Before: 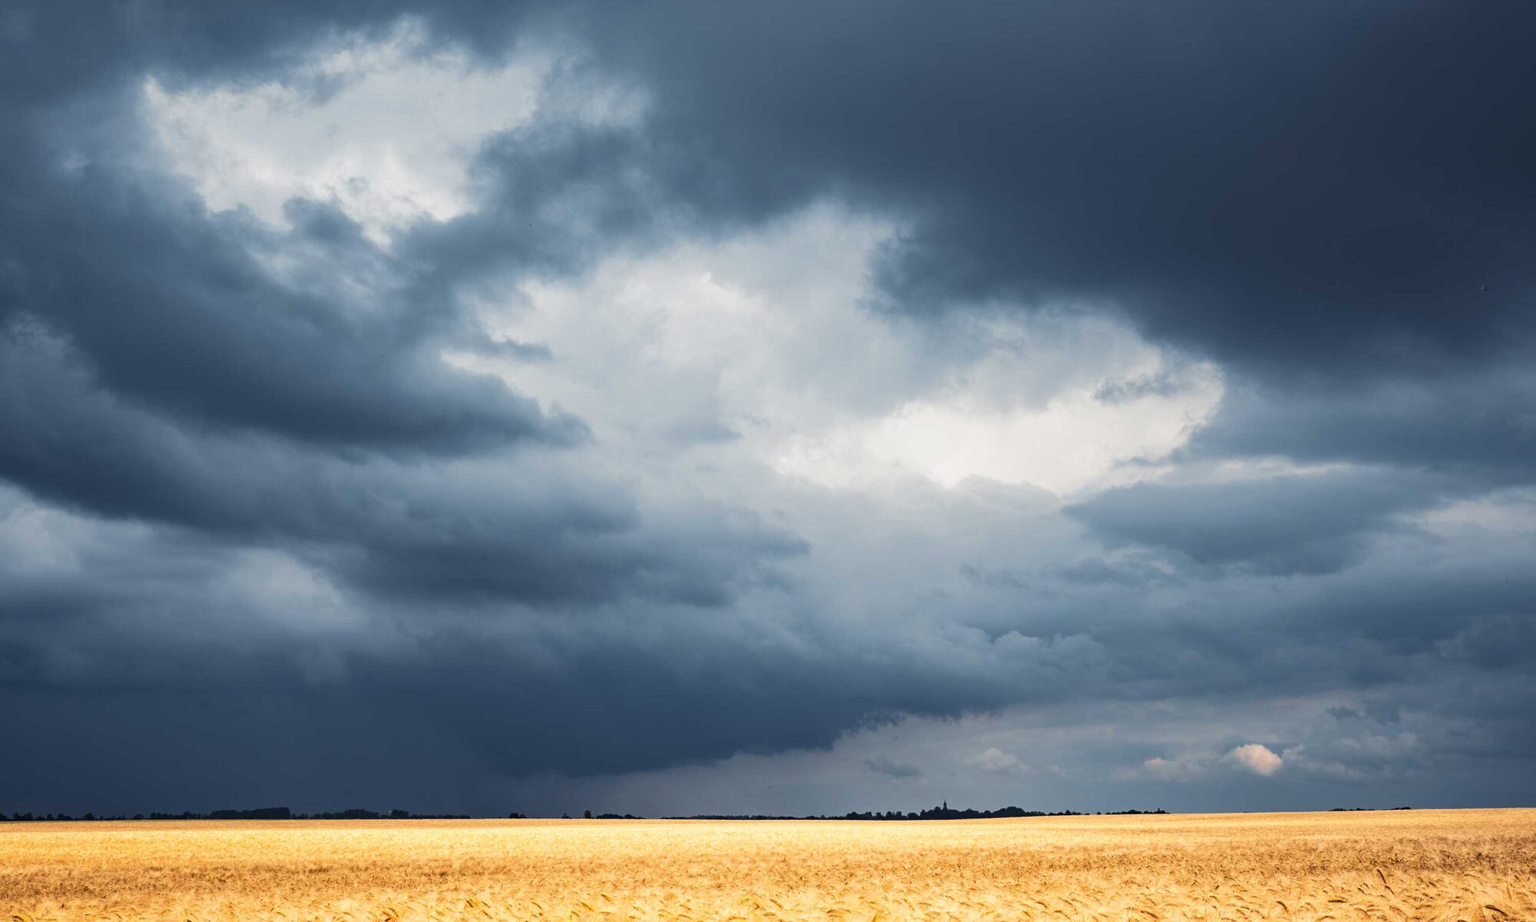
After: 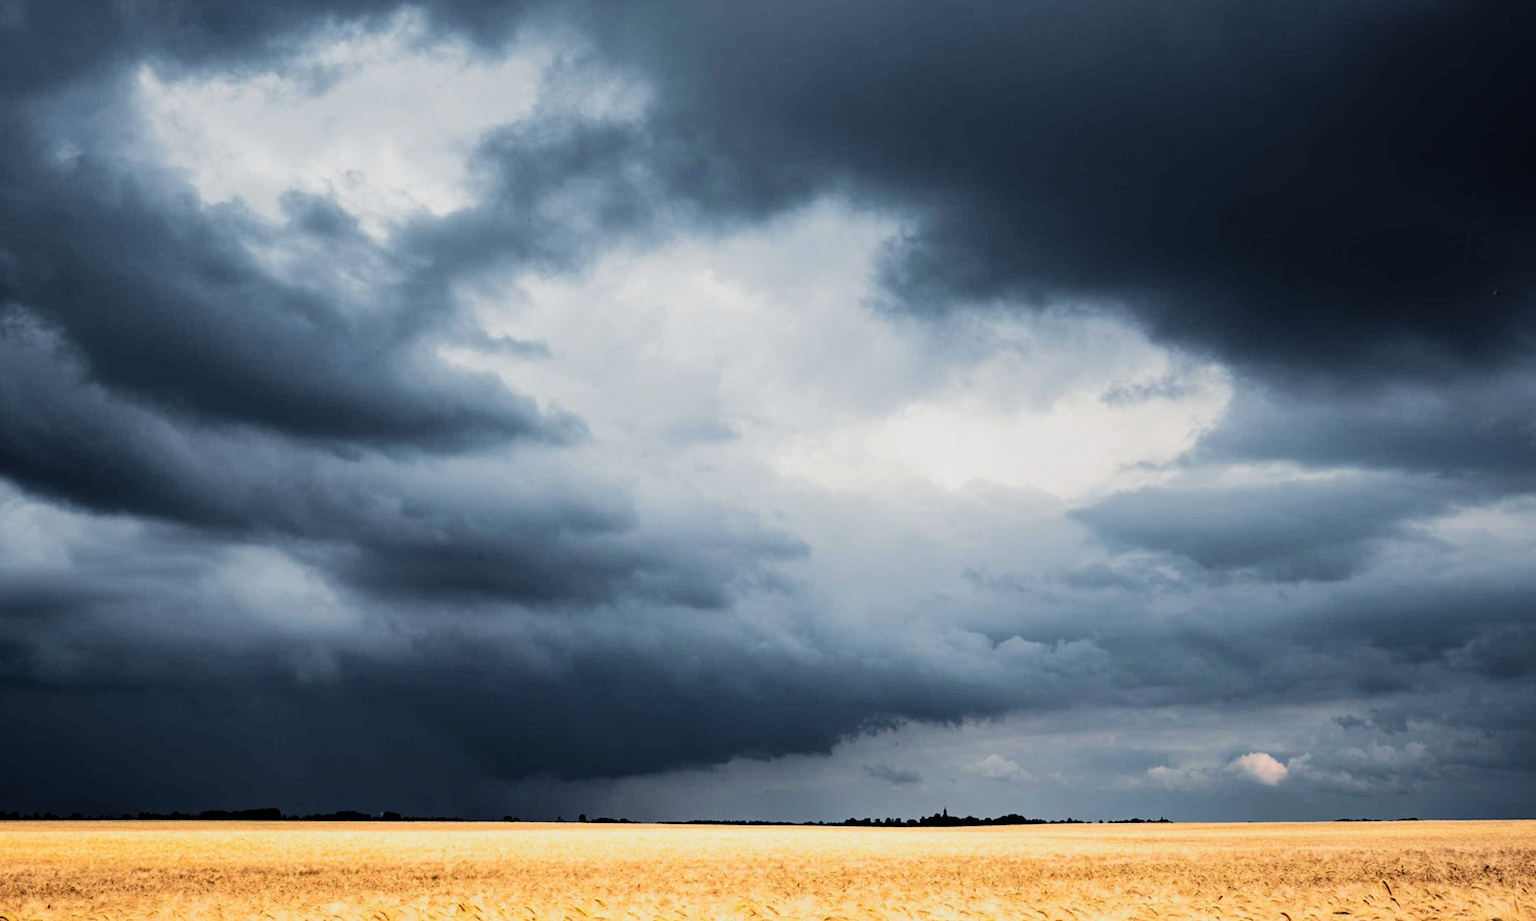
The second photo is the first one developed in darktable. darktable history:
filmic rgb: black relative exposure -5 EV, white relative exposure 3.5 EV, hardness 3.19, contrast 1.4, highlights saturation mix -50%
crop and rotate: angle -0.5°
